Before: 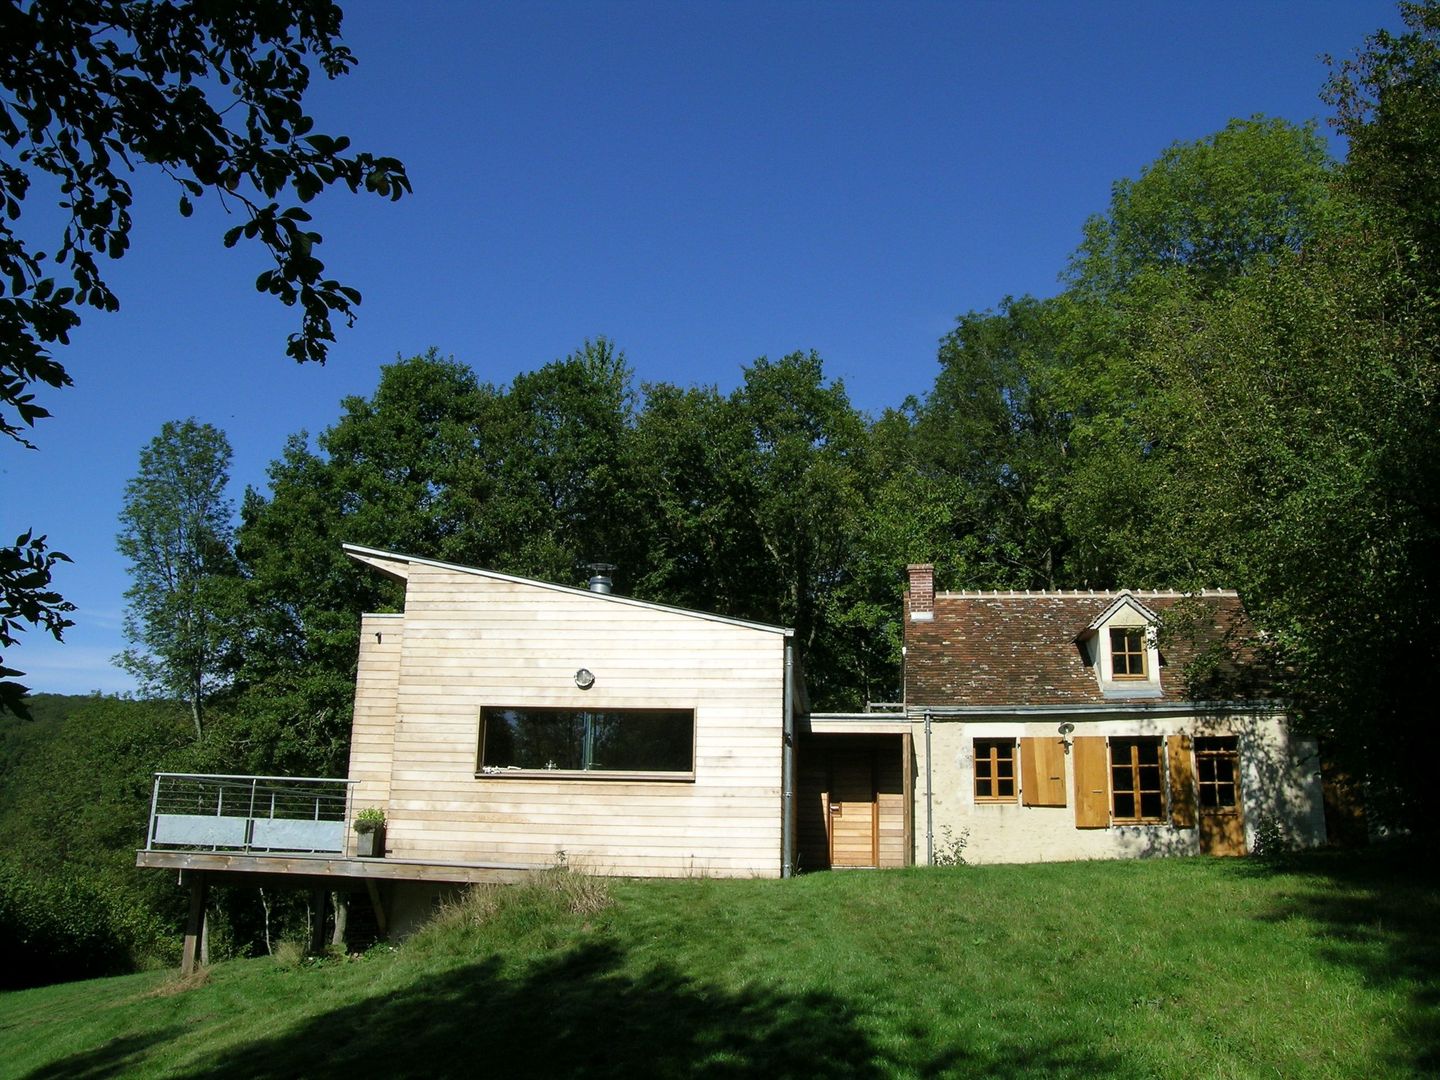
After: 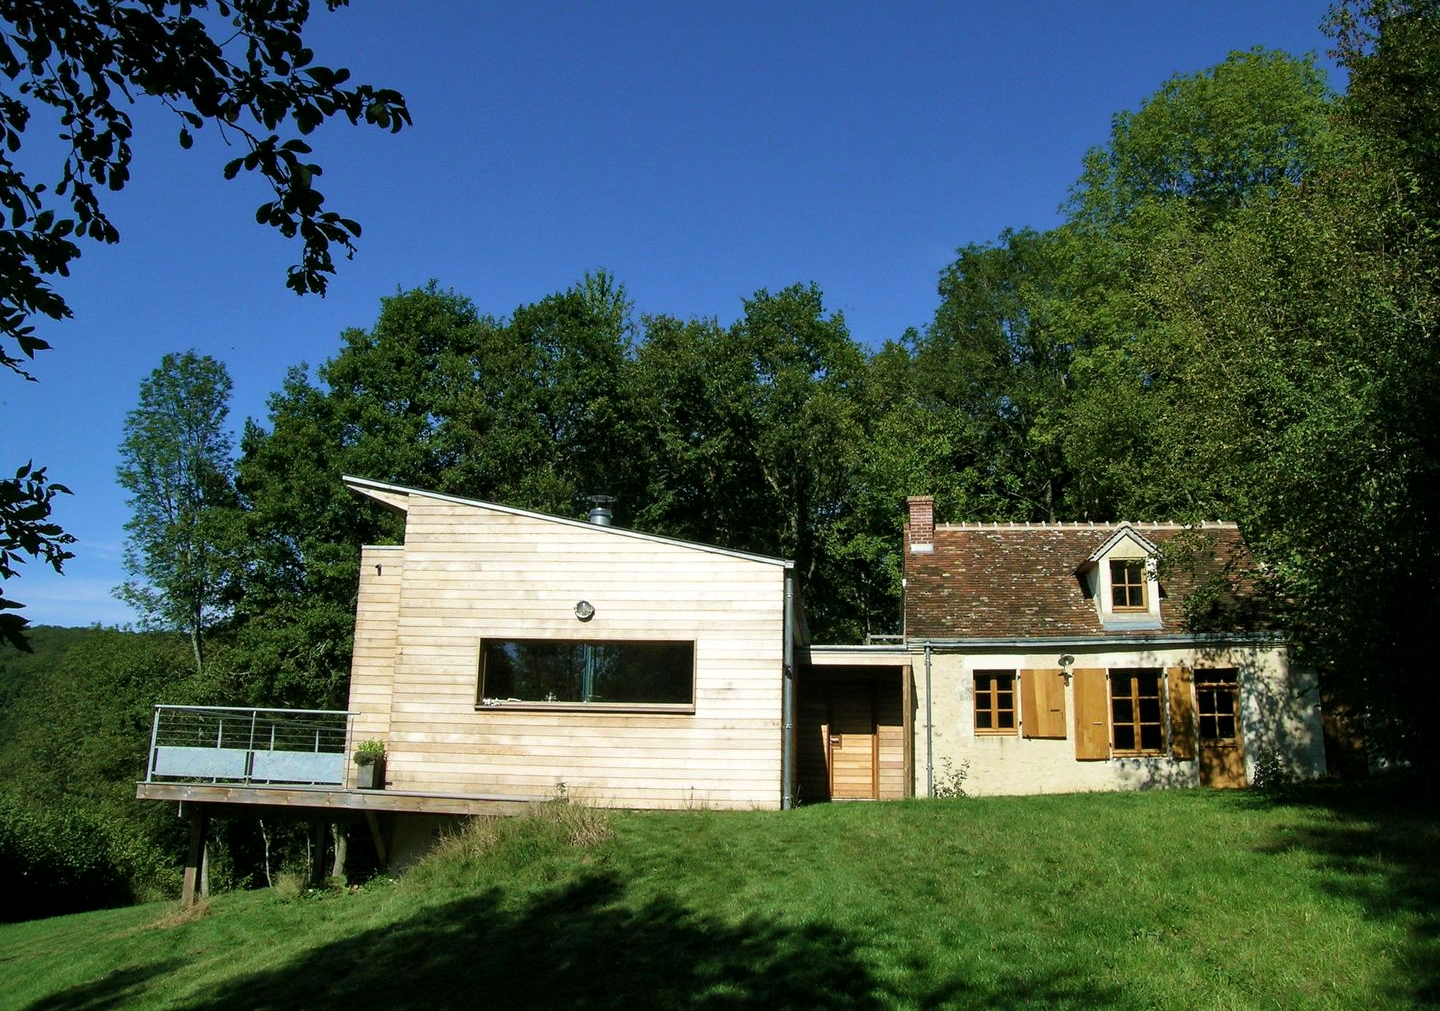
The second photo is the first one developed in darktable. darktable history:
shadows and highlights: shadows 22.89, highlights -49.33, soften with gaussian
velvia: on, module defaults
crop and rotate: top 6.38%
local contrast: mode bilateral grid, contrast 19, coarseness 49, detail 119%, midtone range 0.2
